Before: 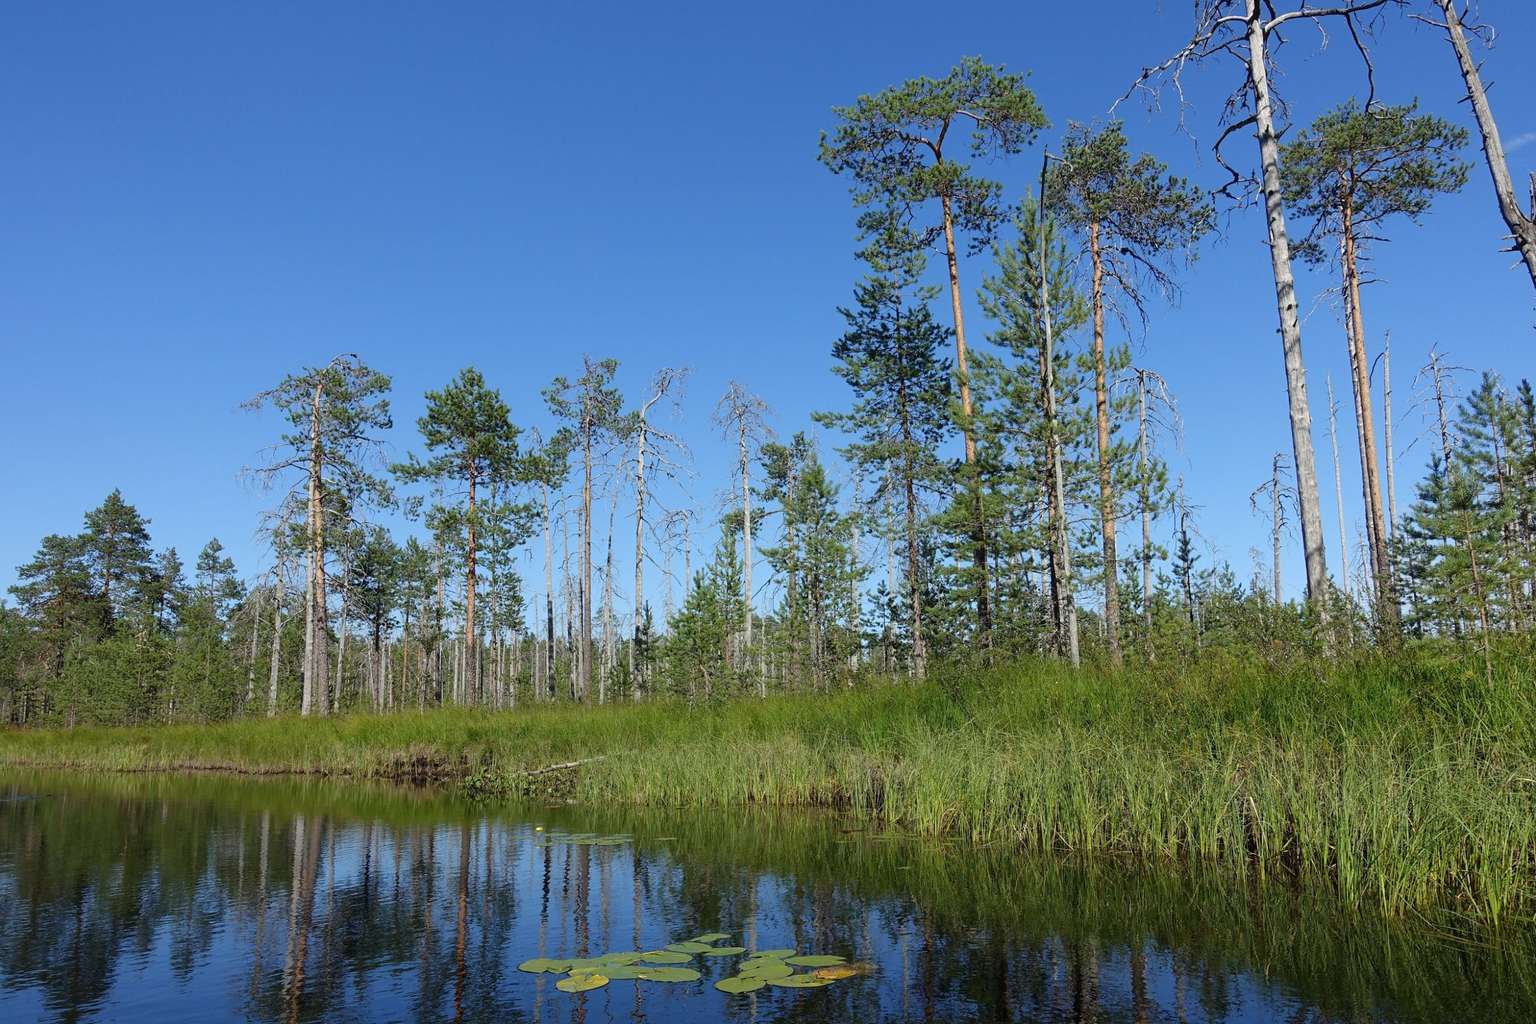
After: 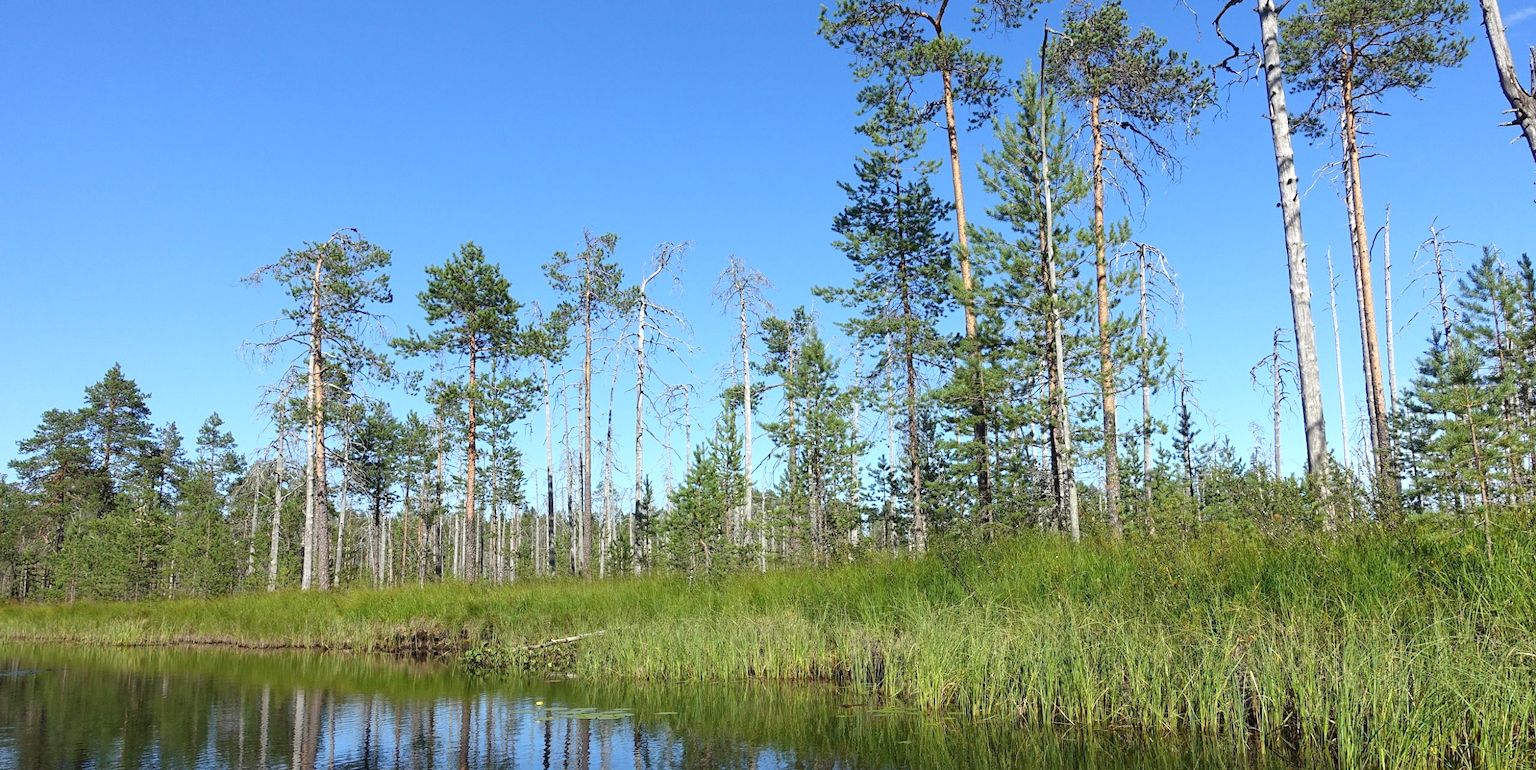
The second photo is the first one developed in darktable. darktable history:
crop and rotate: top 12.311%, bottom 12.468%
exposure: exposure 0.63 EV, compensate exposure bias true, compensate highlight preservation false
